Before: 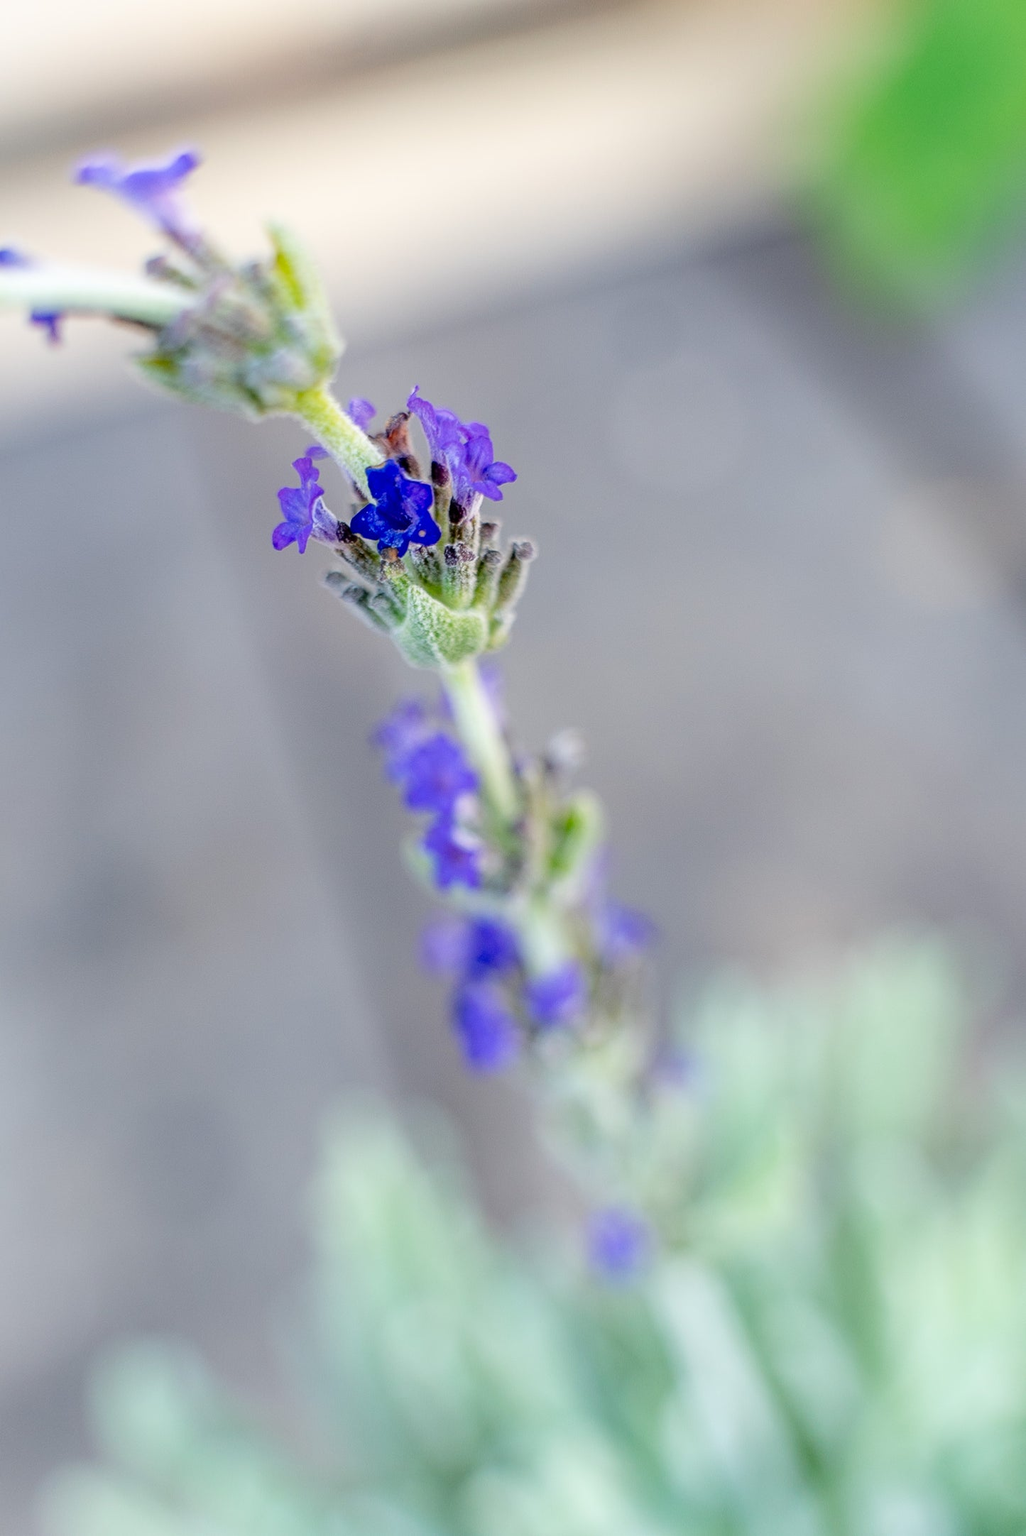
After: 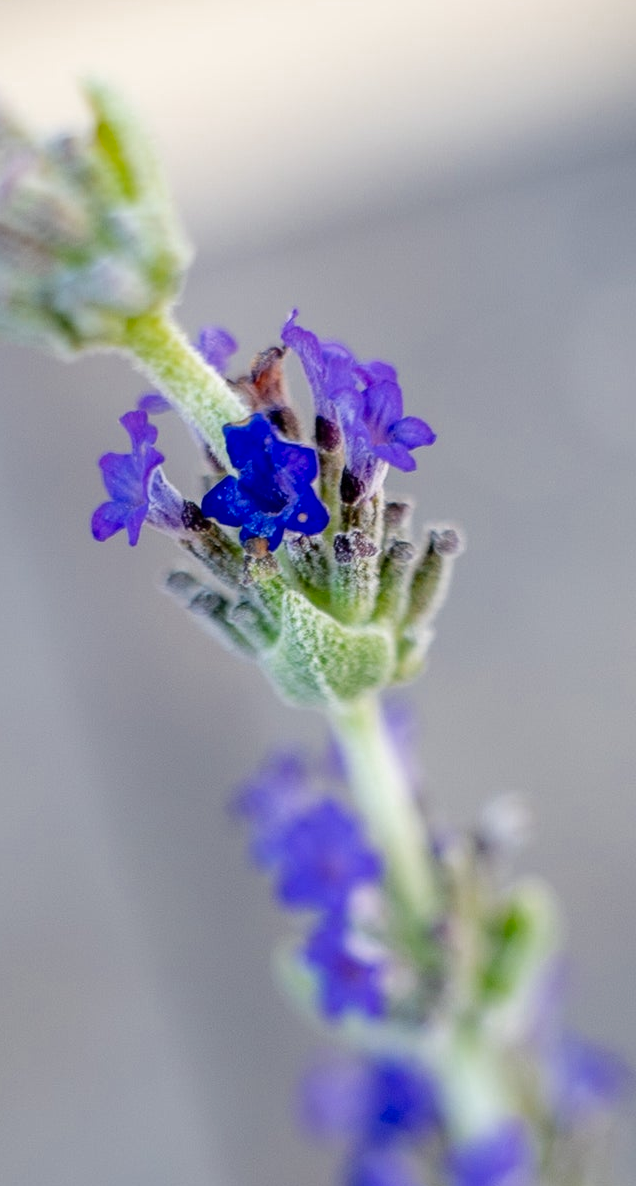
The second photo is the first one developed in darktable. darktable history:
color zones: curves: ch0 [(0, 0.444) (0.143, 0.442) (0.286, 0.441) (0.429, 0.441) (0.571, 0.441) (0.714, 0.441) (0.857, 0.442) (1, 0.444)]
crop: left 20.248%, top 10.86%, right 35.675%, bottom 34.321%
